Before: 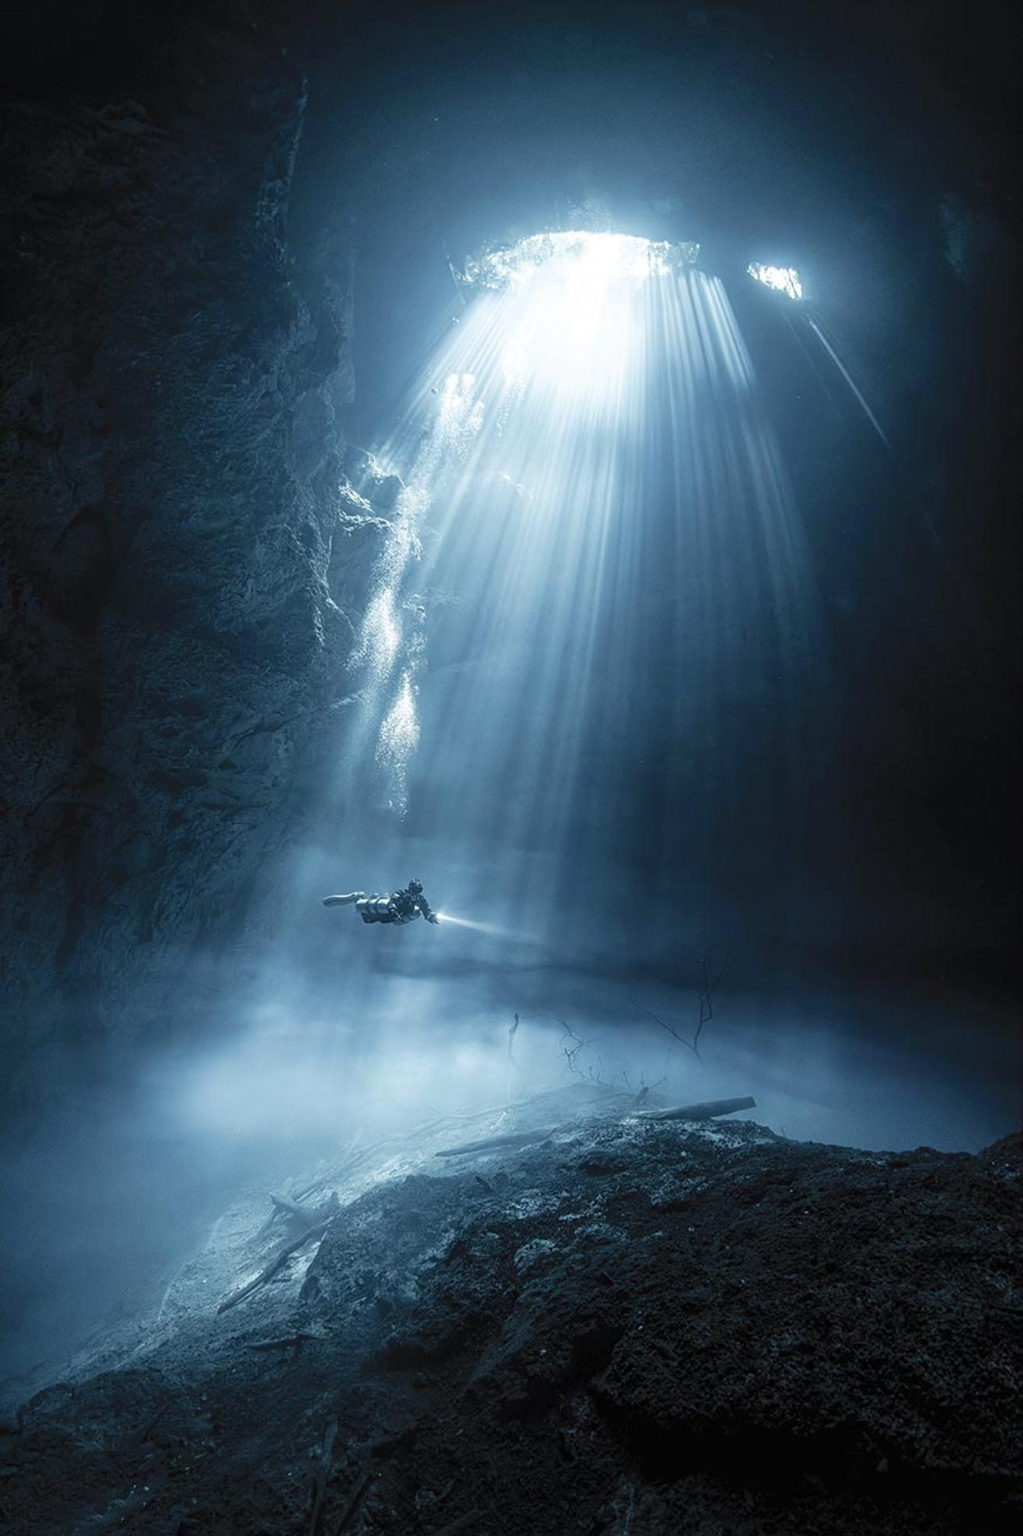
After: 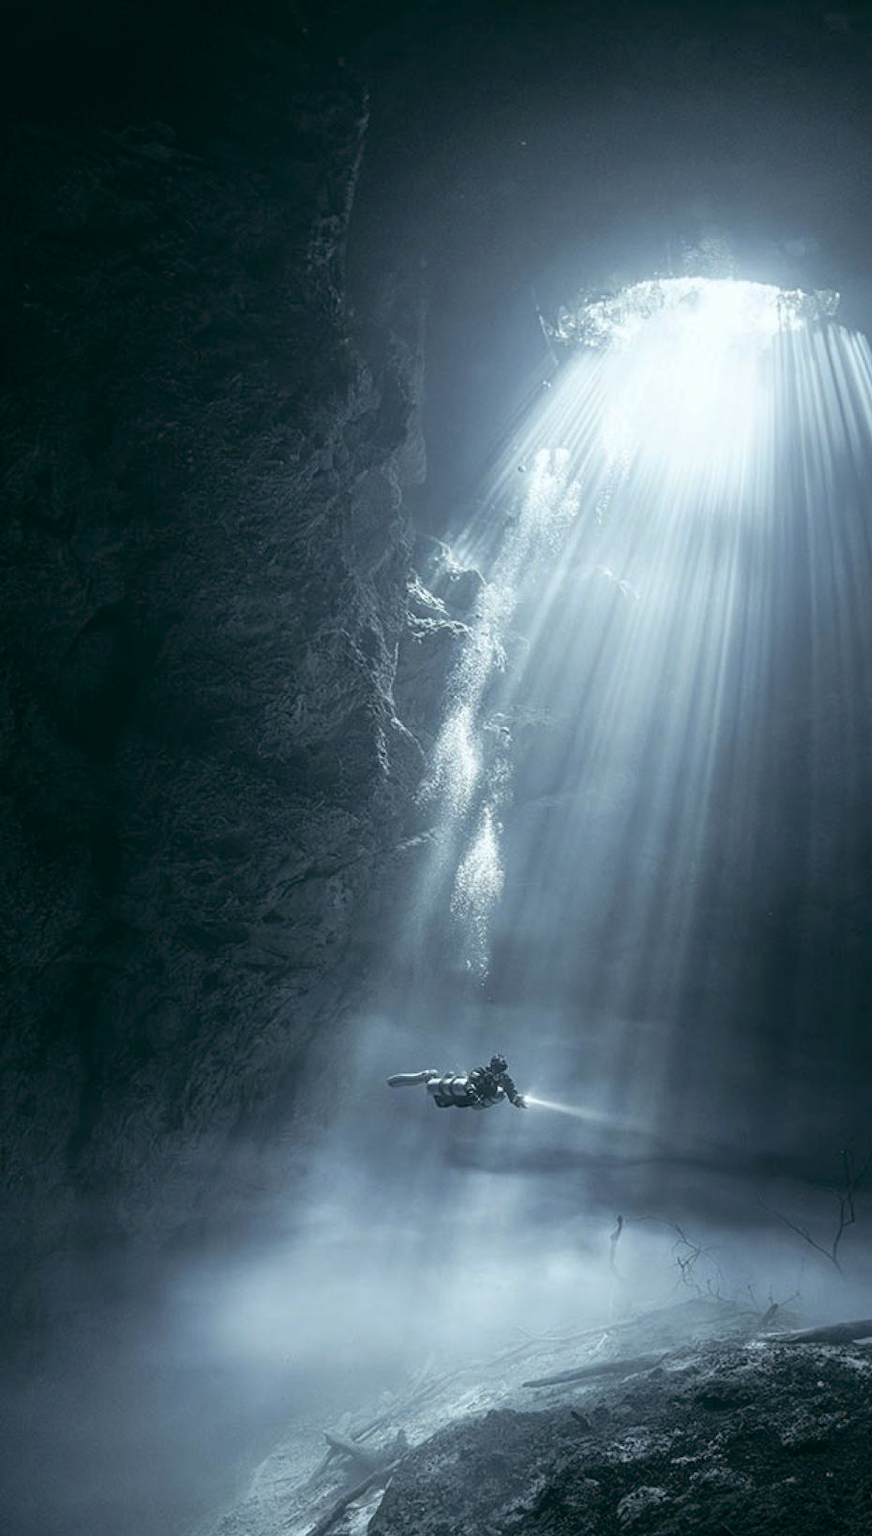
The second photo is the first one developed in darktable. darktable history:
crop: right 28.885%, bottom 16.626%
color balance: lift [1, 0.994, 1.002, 1.006], gamma [0.957, 1.081, 1.016, 0.919], gain [0.97, 0.972, 1.01, 1.028], input saturation 91.06%, output saturation 79.8%
